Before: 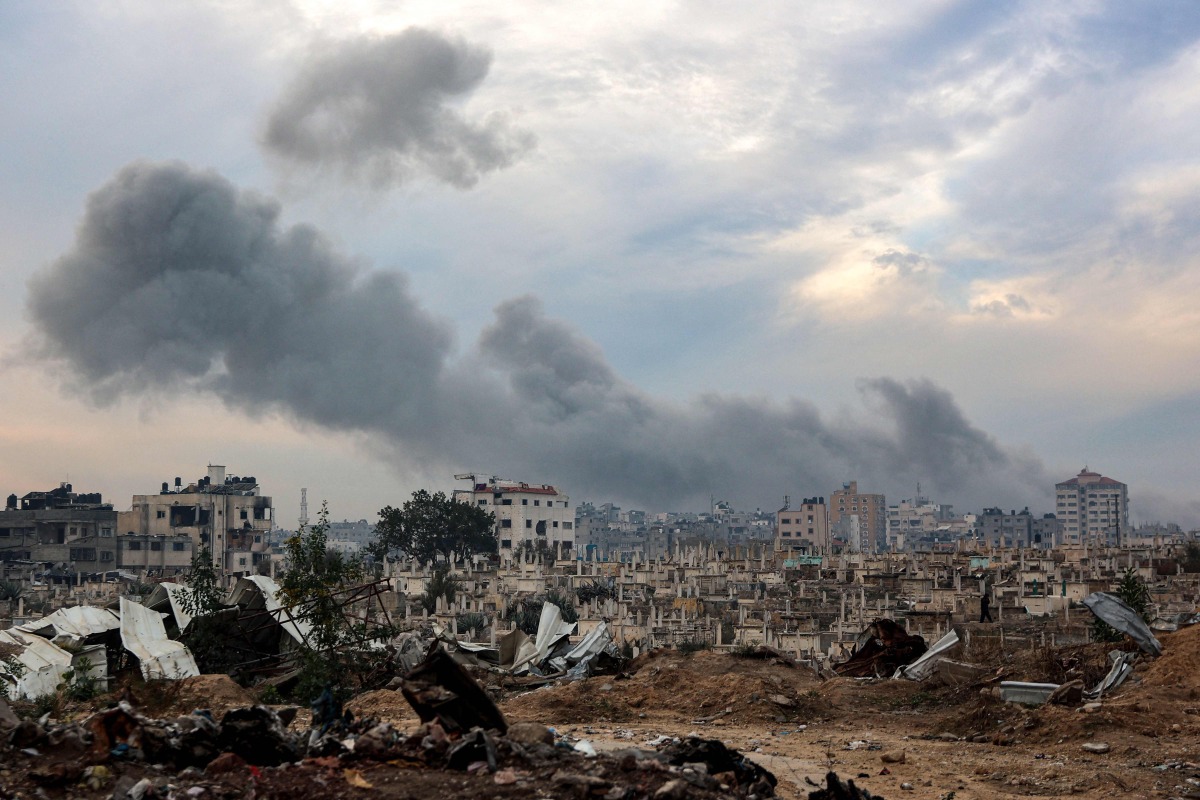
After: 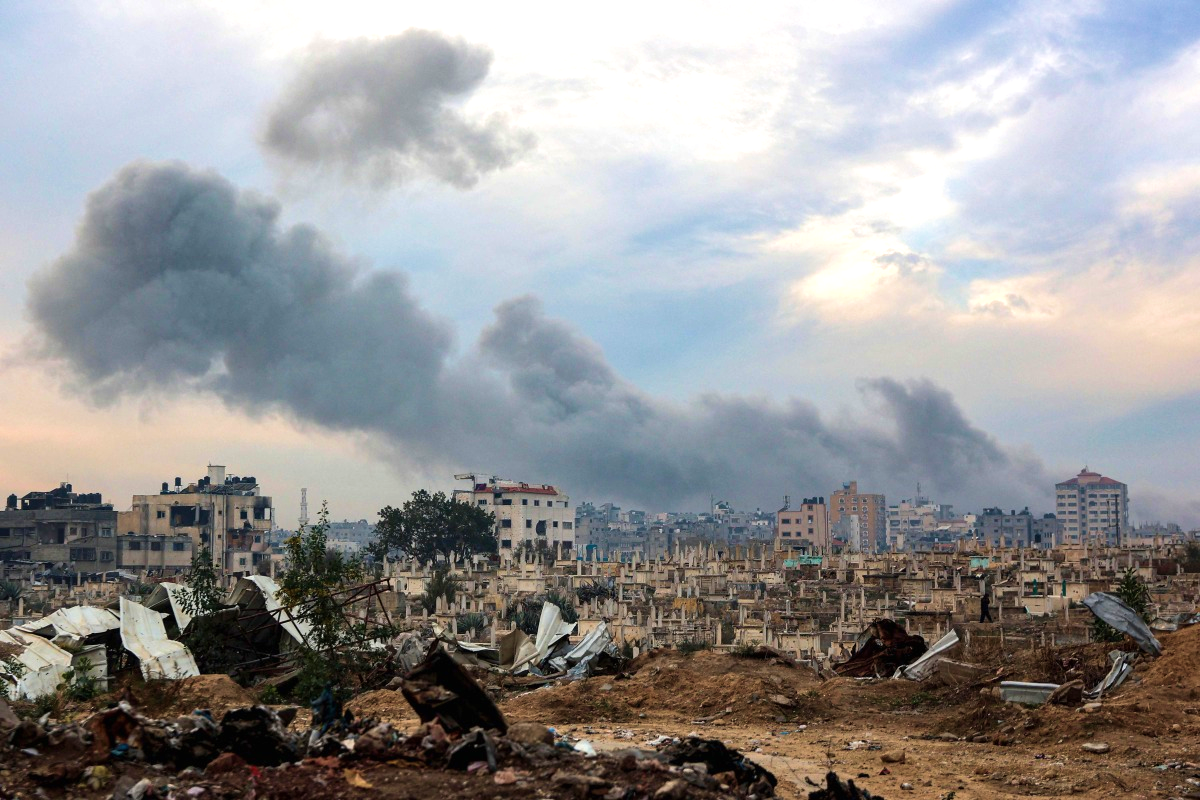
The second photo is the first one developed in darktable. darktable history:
exposure: black level correction 0, exposure 0.4 EV, compensate exposure bias true, compensate highlight preservation false
velvia: strength 45%
